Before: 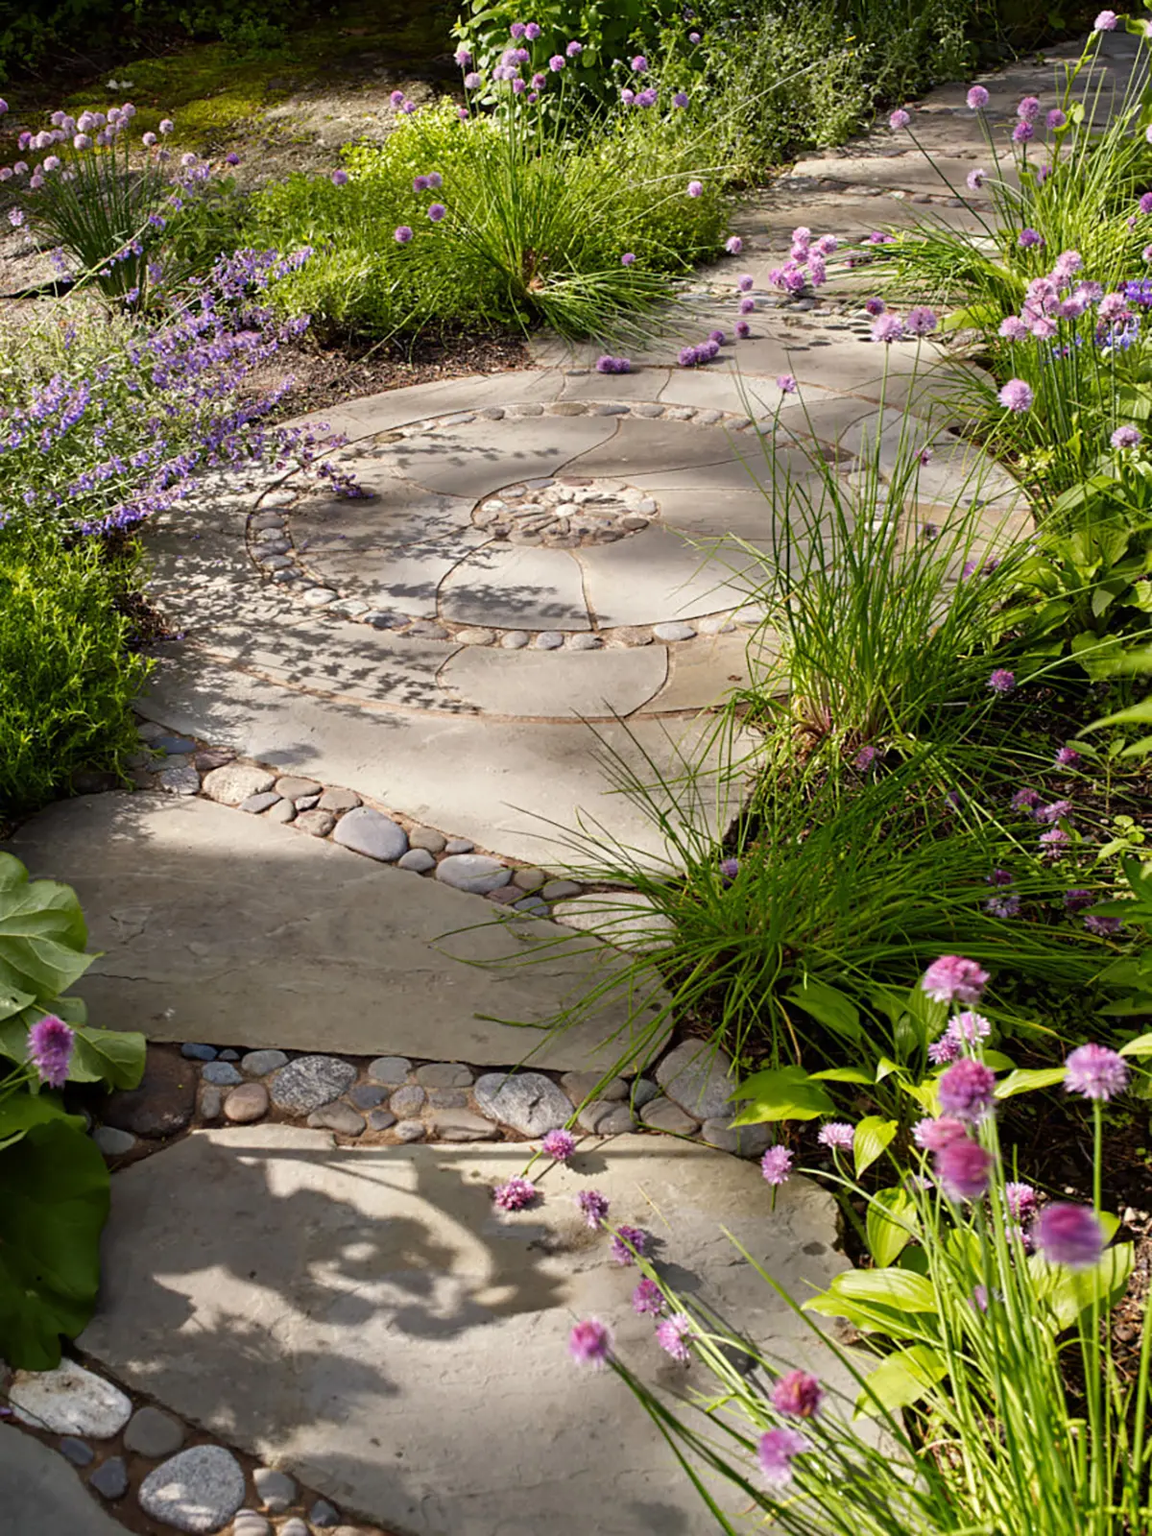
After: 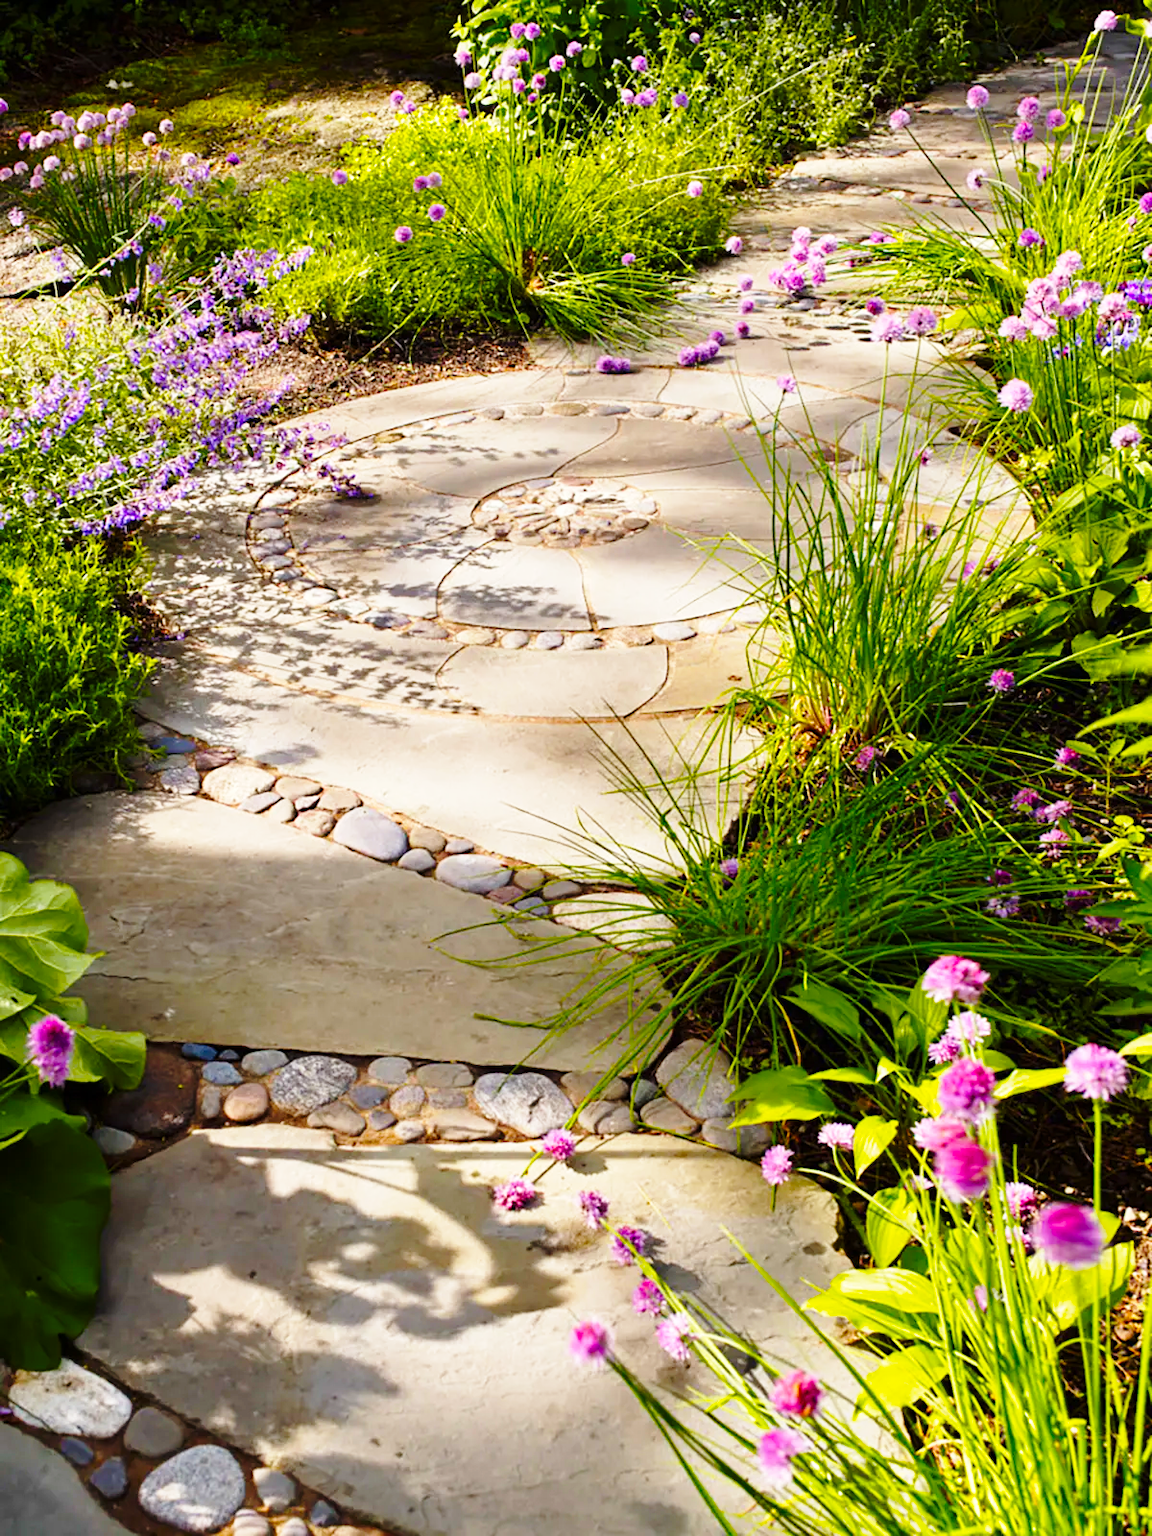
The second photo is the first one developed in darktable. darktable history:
color balance rgb: linear chroma grading › global chroma 15%, perceptual saturation grading › global saturation 30%
base curve: curves: ch0 [(0, 0) (0.028, 0.03) (0.121, 0.232) (0.46, 0.748) (0.859, 0.968) (1, 1)], preserve colors none
